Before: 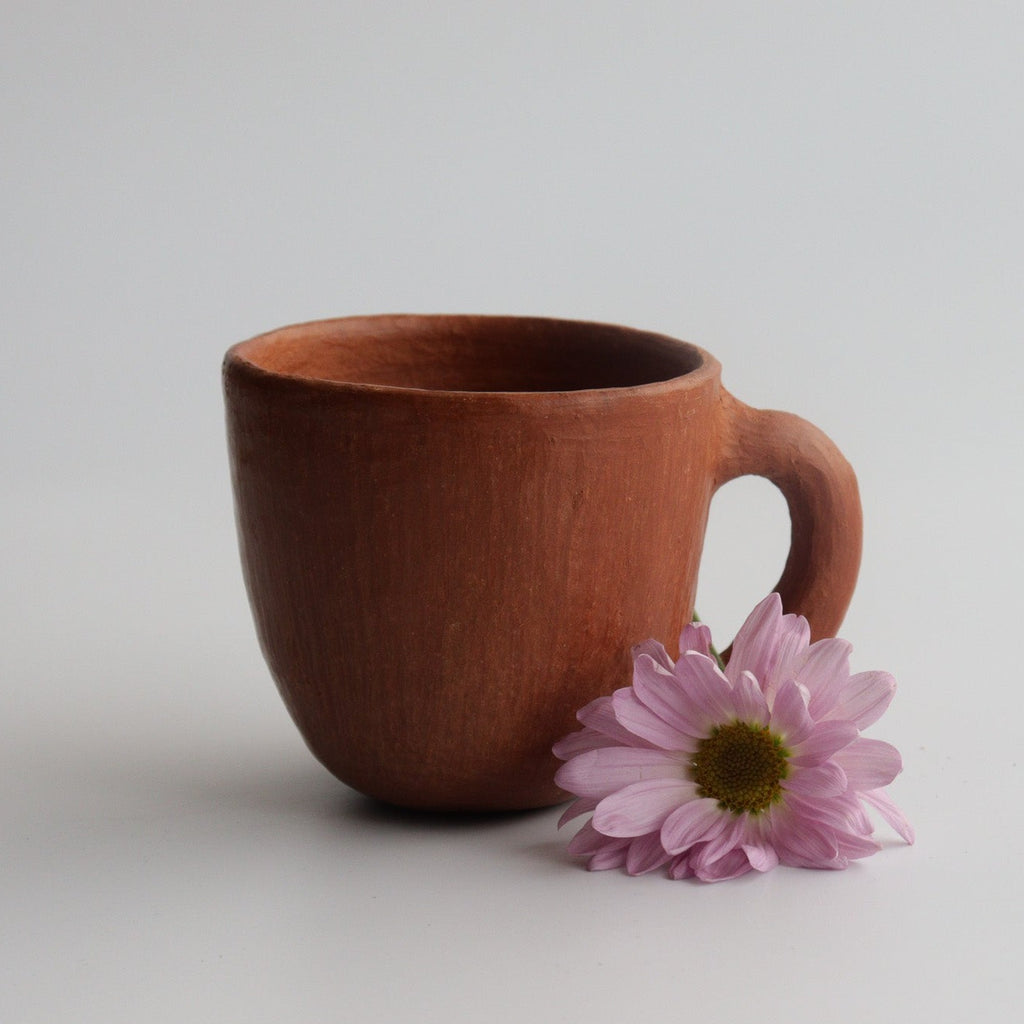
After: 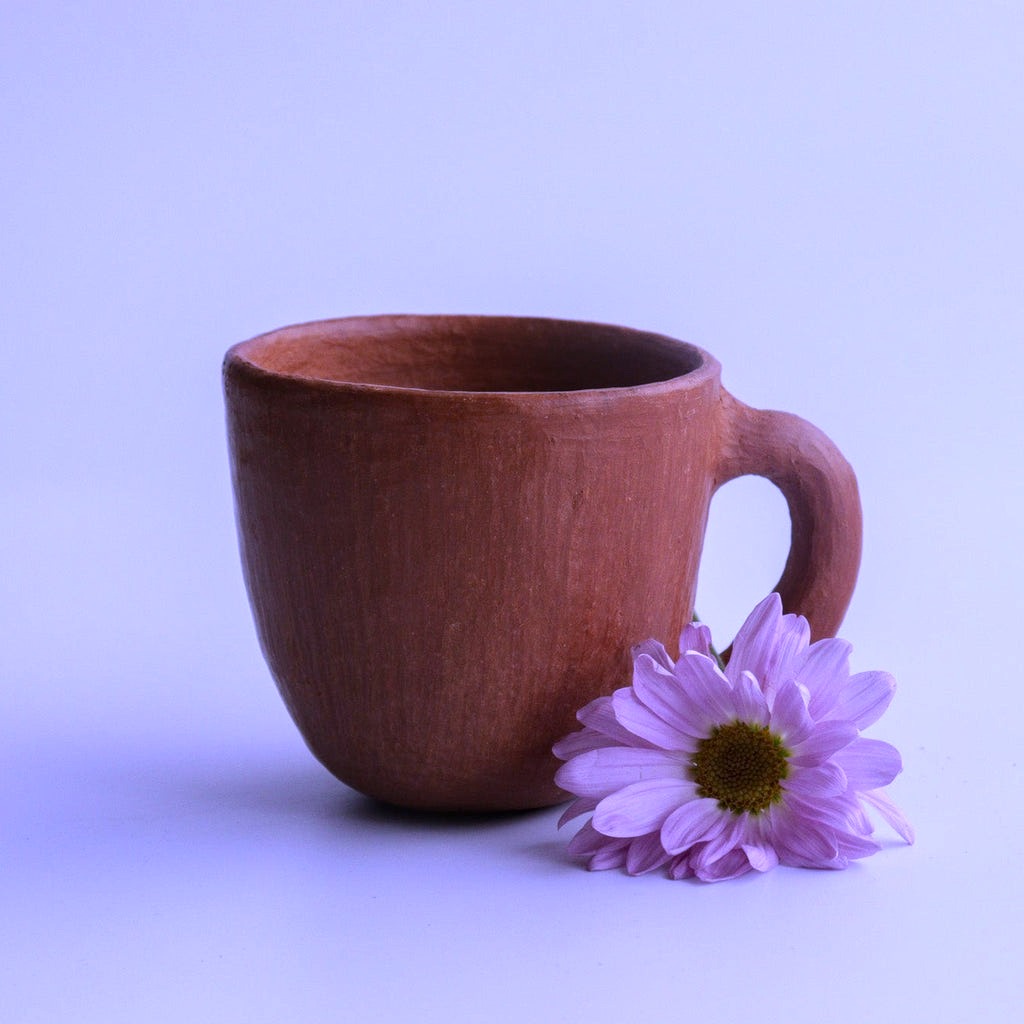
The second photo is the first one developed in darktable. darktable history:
local contrast: on, module defaults
exposure: exposure 0.127 EV
white balance: red 0.98, blue 1.61
